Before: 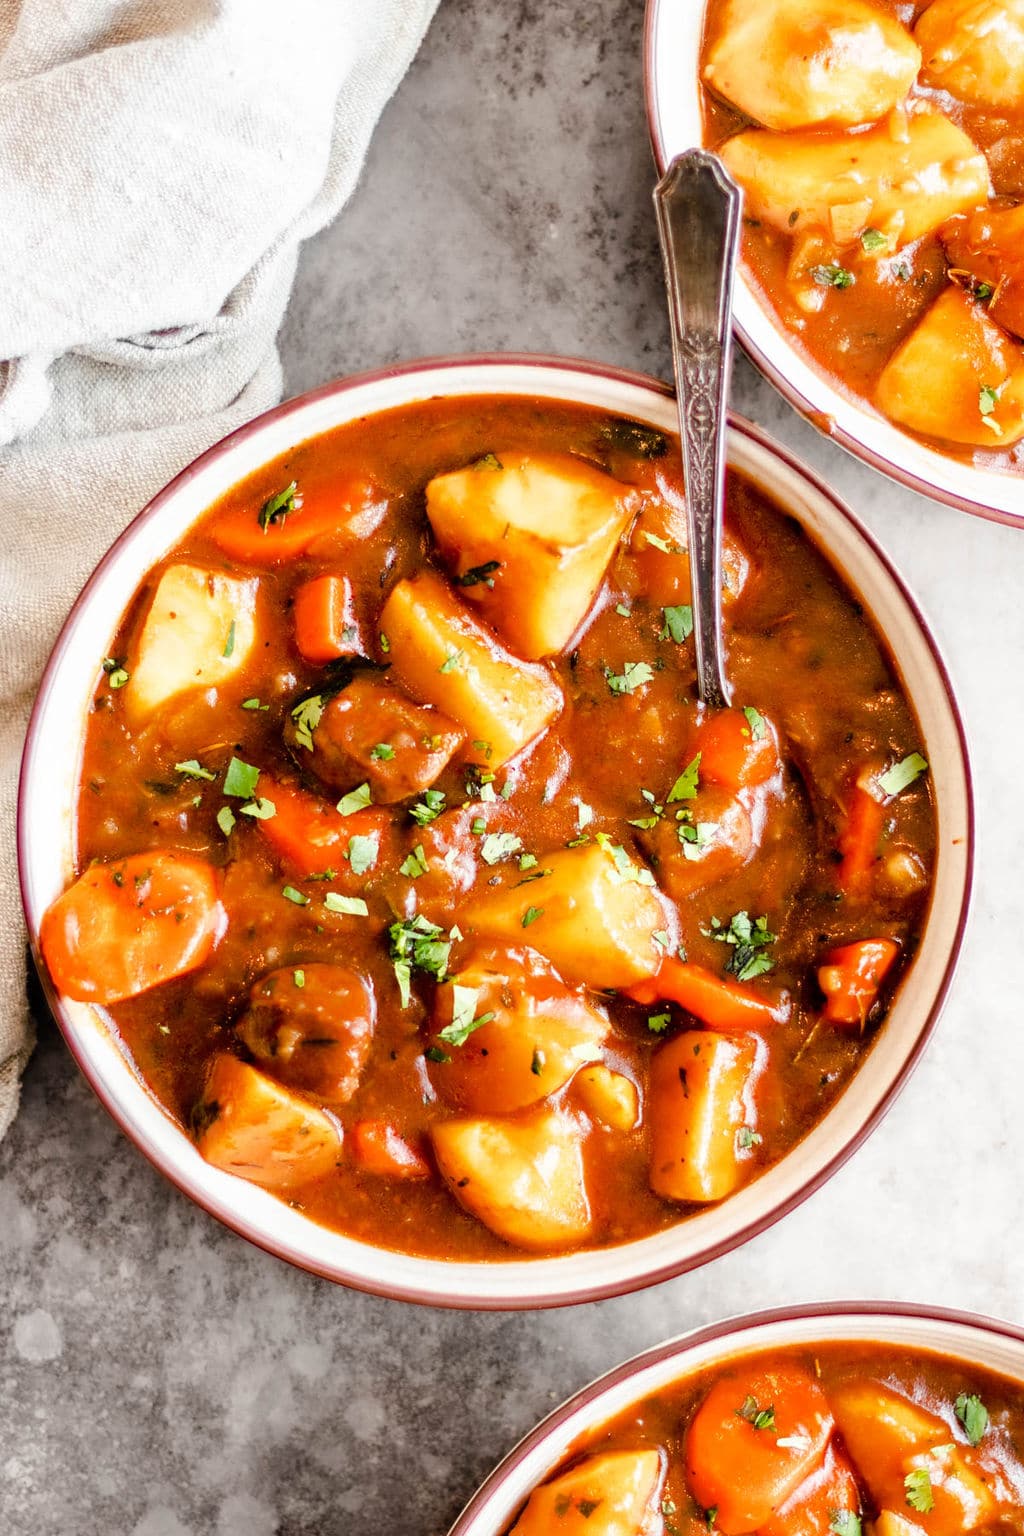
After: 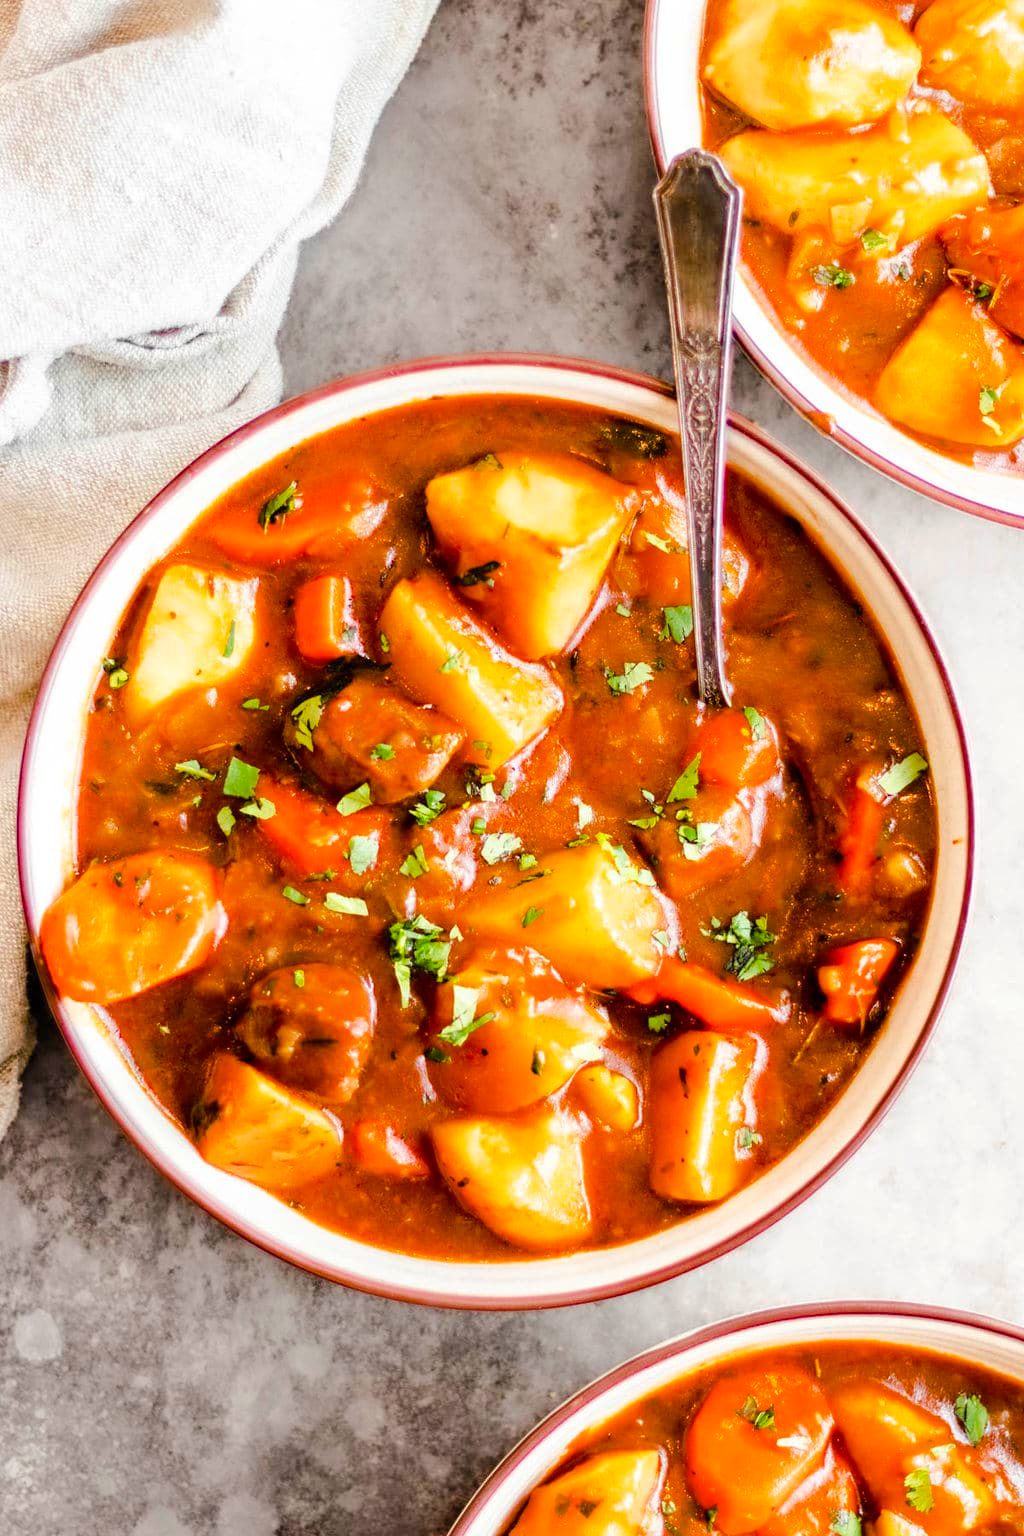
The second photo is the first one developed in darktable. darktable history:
color balance rgb: perceptual saturation grading › global saturation 14.772%, perceptual brilliance grading › mid-tones 10.731%, perceptual brilliance grading › shadows 15.584%, global vibrance 20%
